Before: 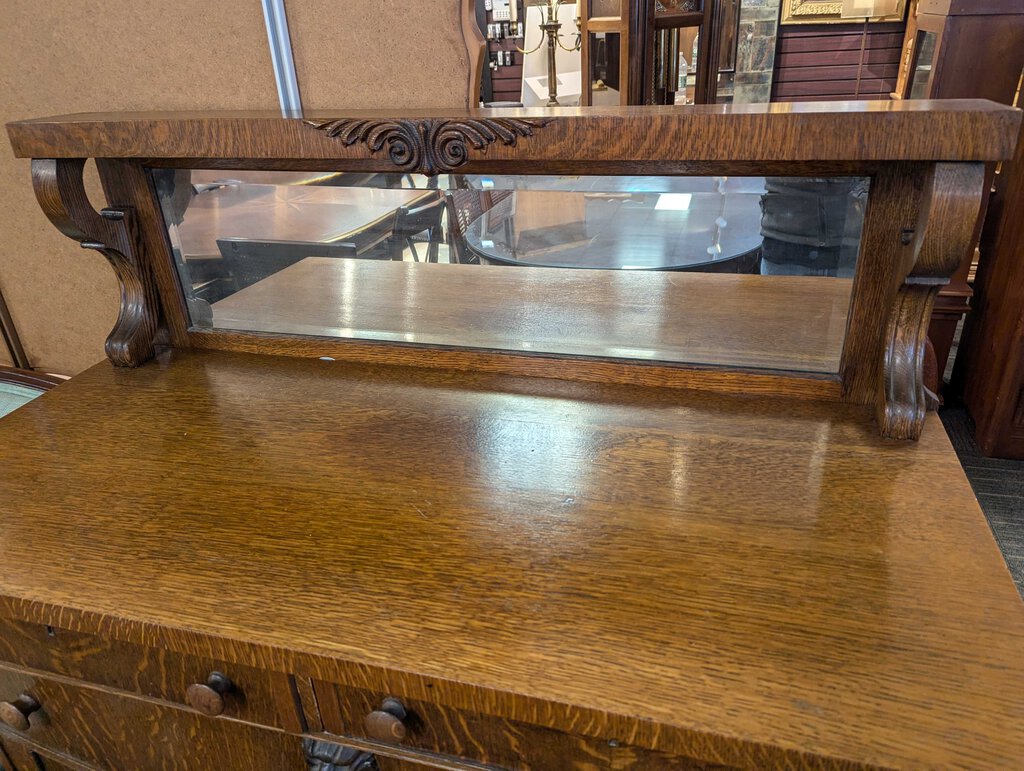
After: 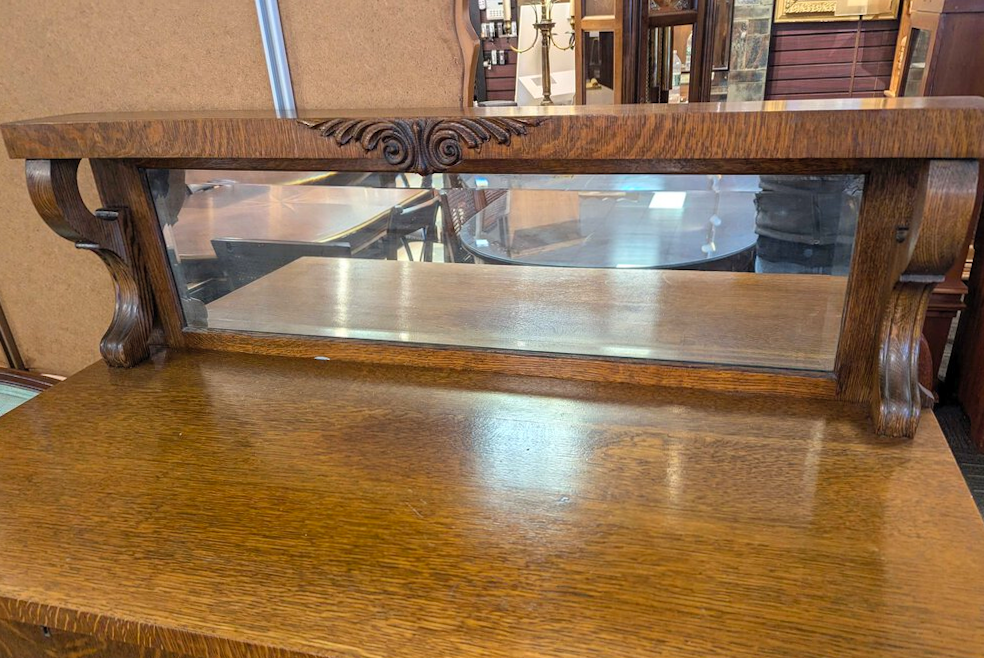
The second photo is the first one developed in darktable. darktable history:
crop and rotate: angle 0.2°, left 0.275%, right 3.127%, bottom 14.18%
contrast brightness saturation: contrast 0.07, brightness 0.08, saturation 0.18
